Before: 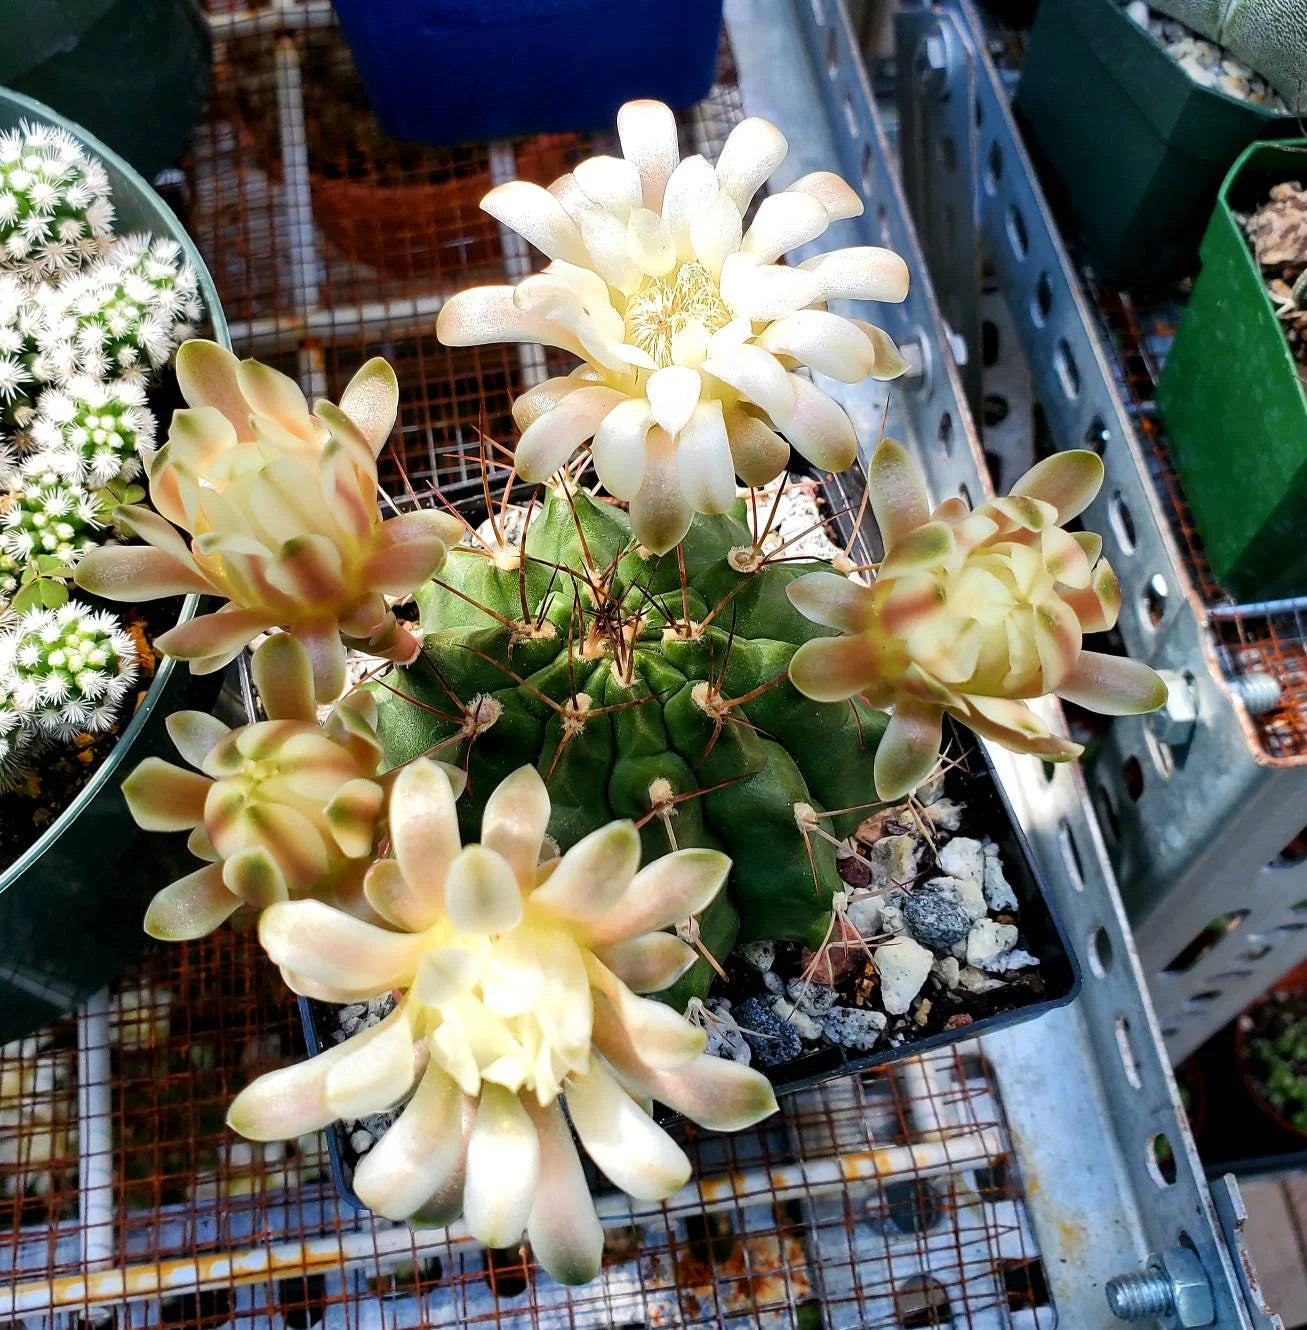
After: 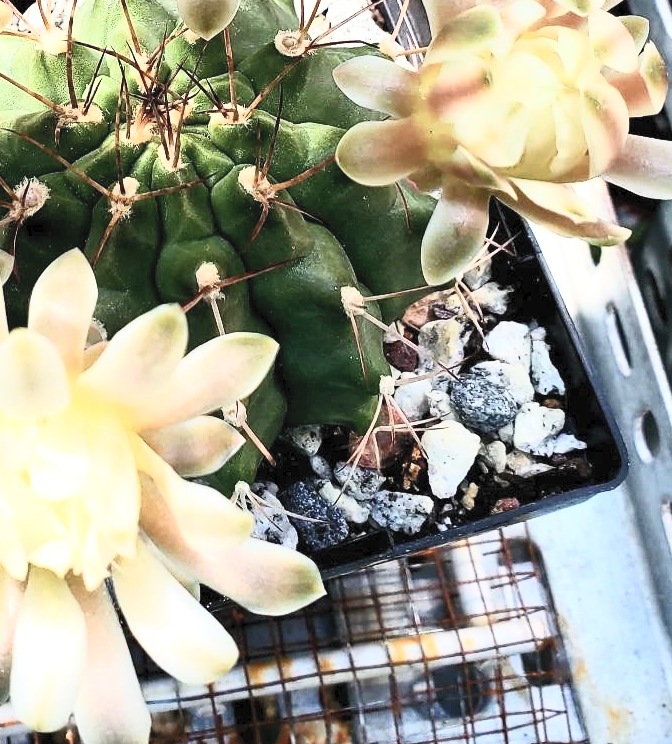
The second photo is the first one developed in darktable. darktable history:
crop: left 34.729%, top 38.855%, right 13.844%, bottom 5.131%
contrast brightness saturation: contrast 0.447, brightness 0.546, saturation -0.192
